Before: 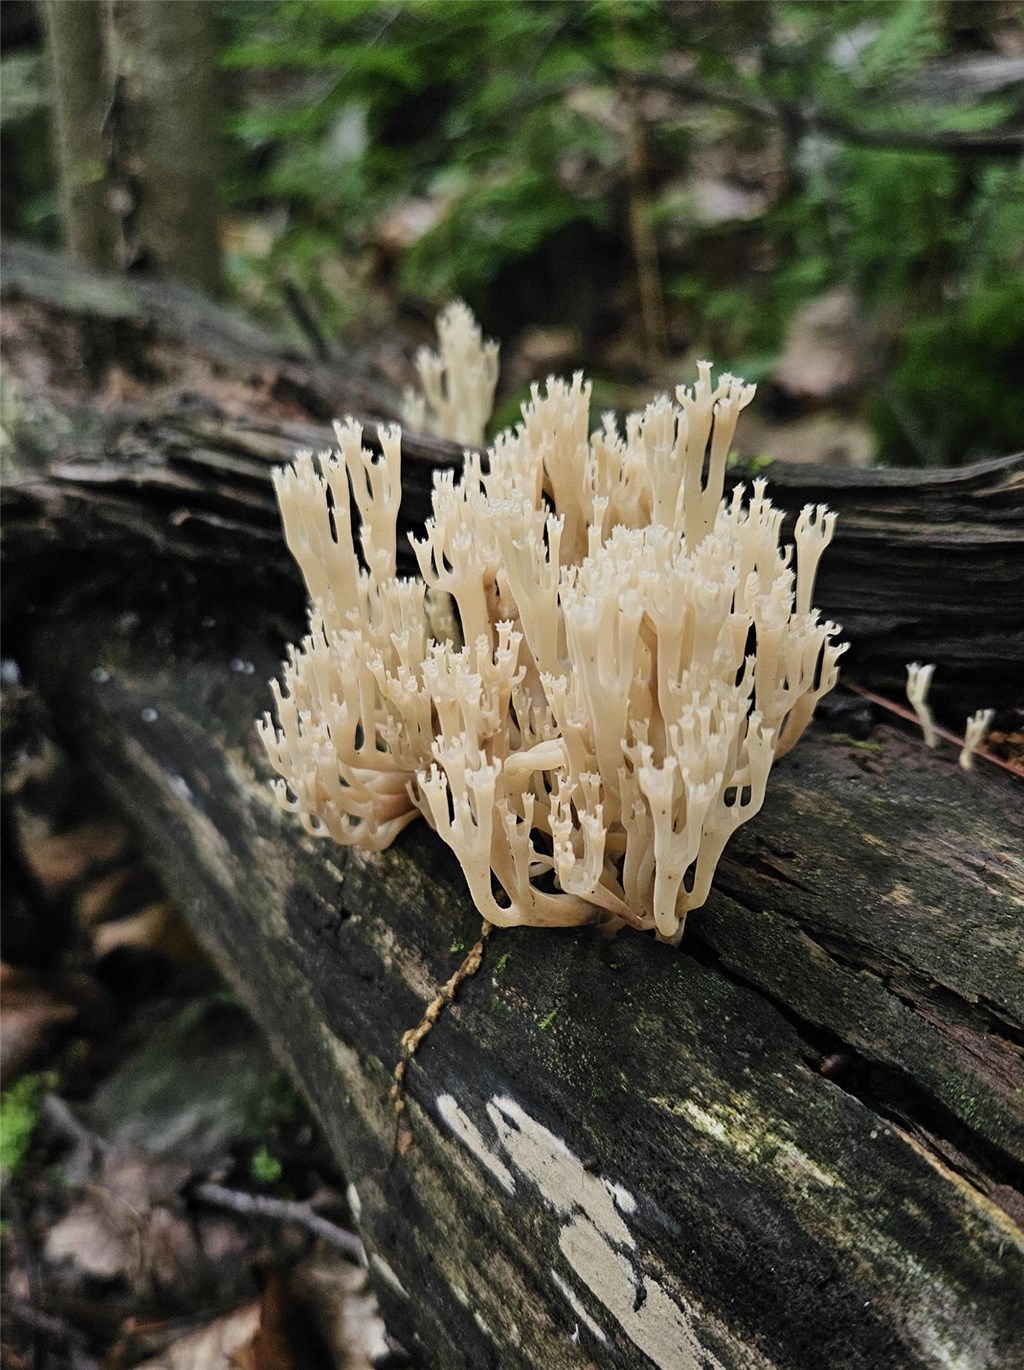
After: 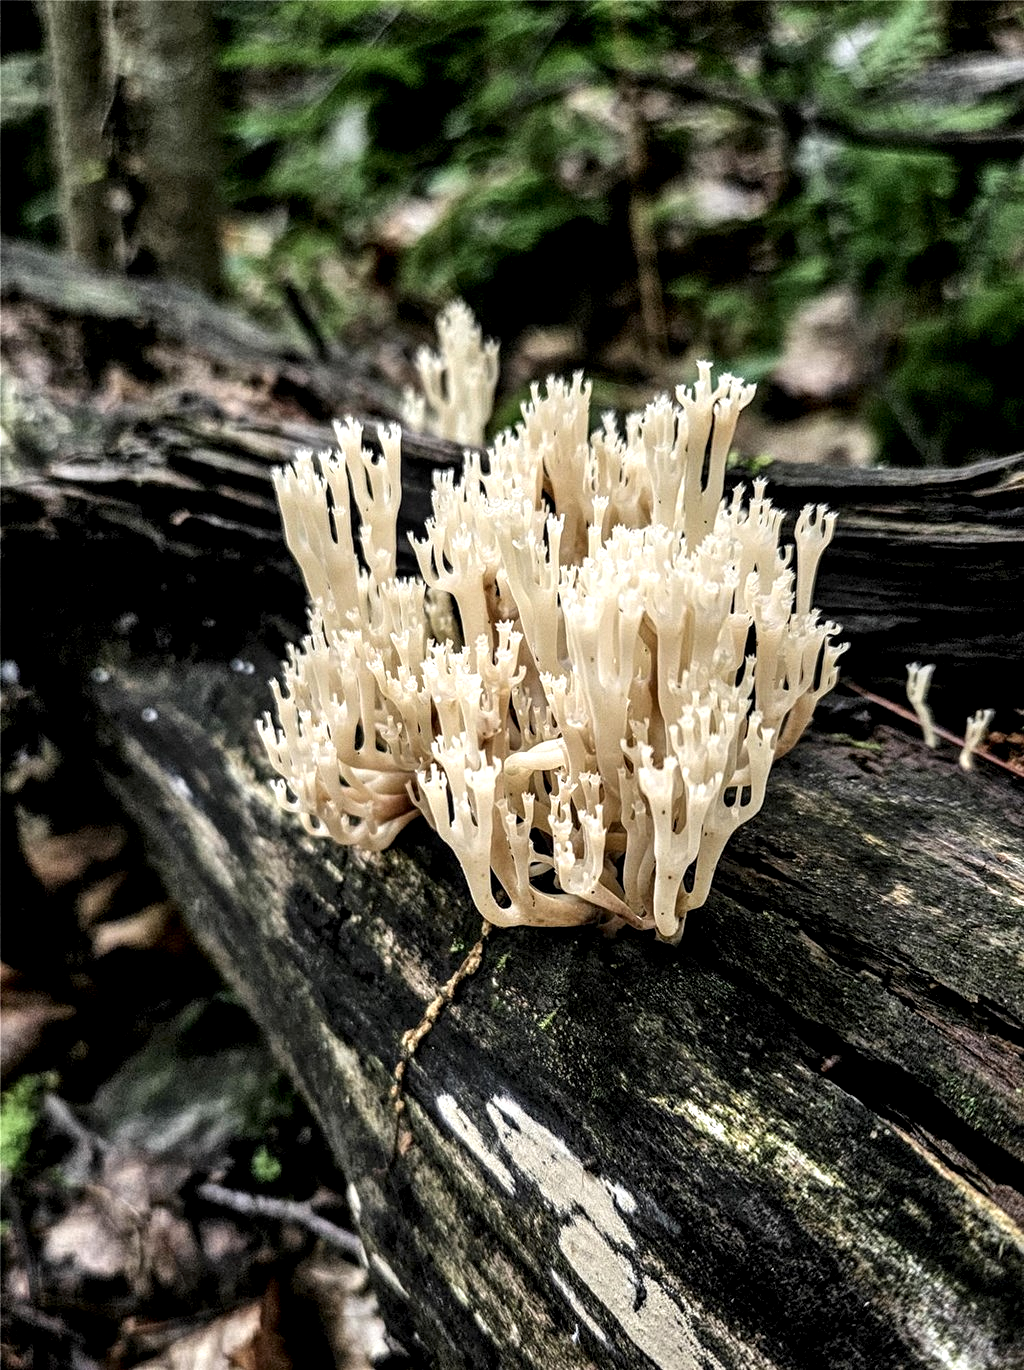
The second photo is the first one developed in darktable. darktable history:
local contrast: detail 205%
